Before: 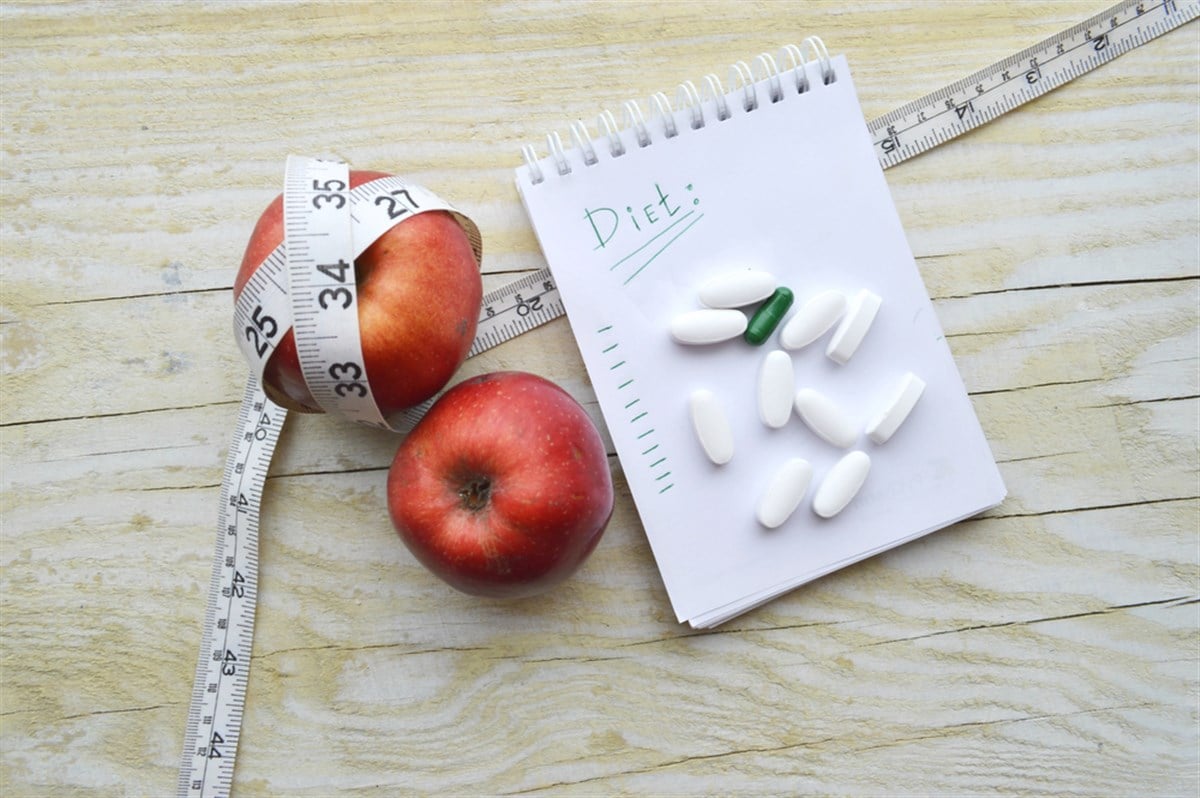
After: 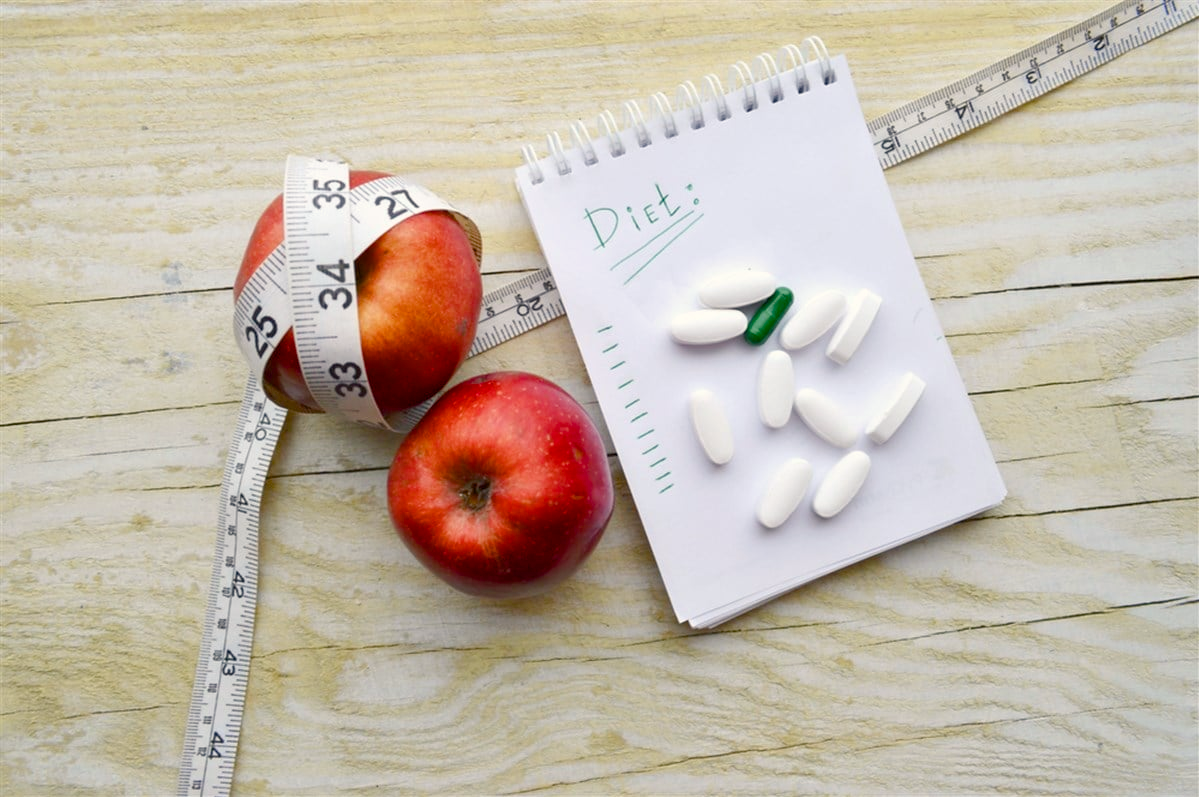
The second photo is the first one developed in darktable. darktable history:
color balance rgb: shadows lift › chroma 1%, shadows lift › hue 240.84°, highlights gain › chroma 2%, highlights gain › hue 73.2°, global offset › luminance -0.5%, perceptual saturation grading › global saturation 20%, perceptual saturation grading › highlights -25%, perceptual saturation grading › shadows 50%, global vibrance 15%
